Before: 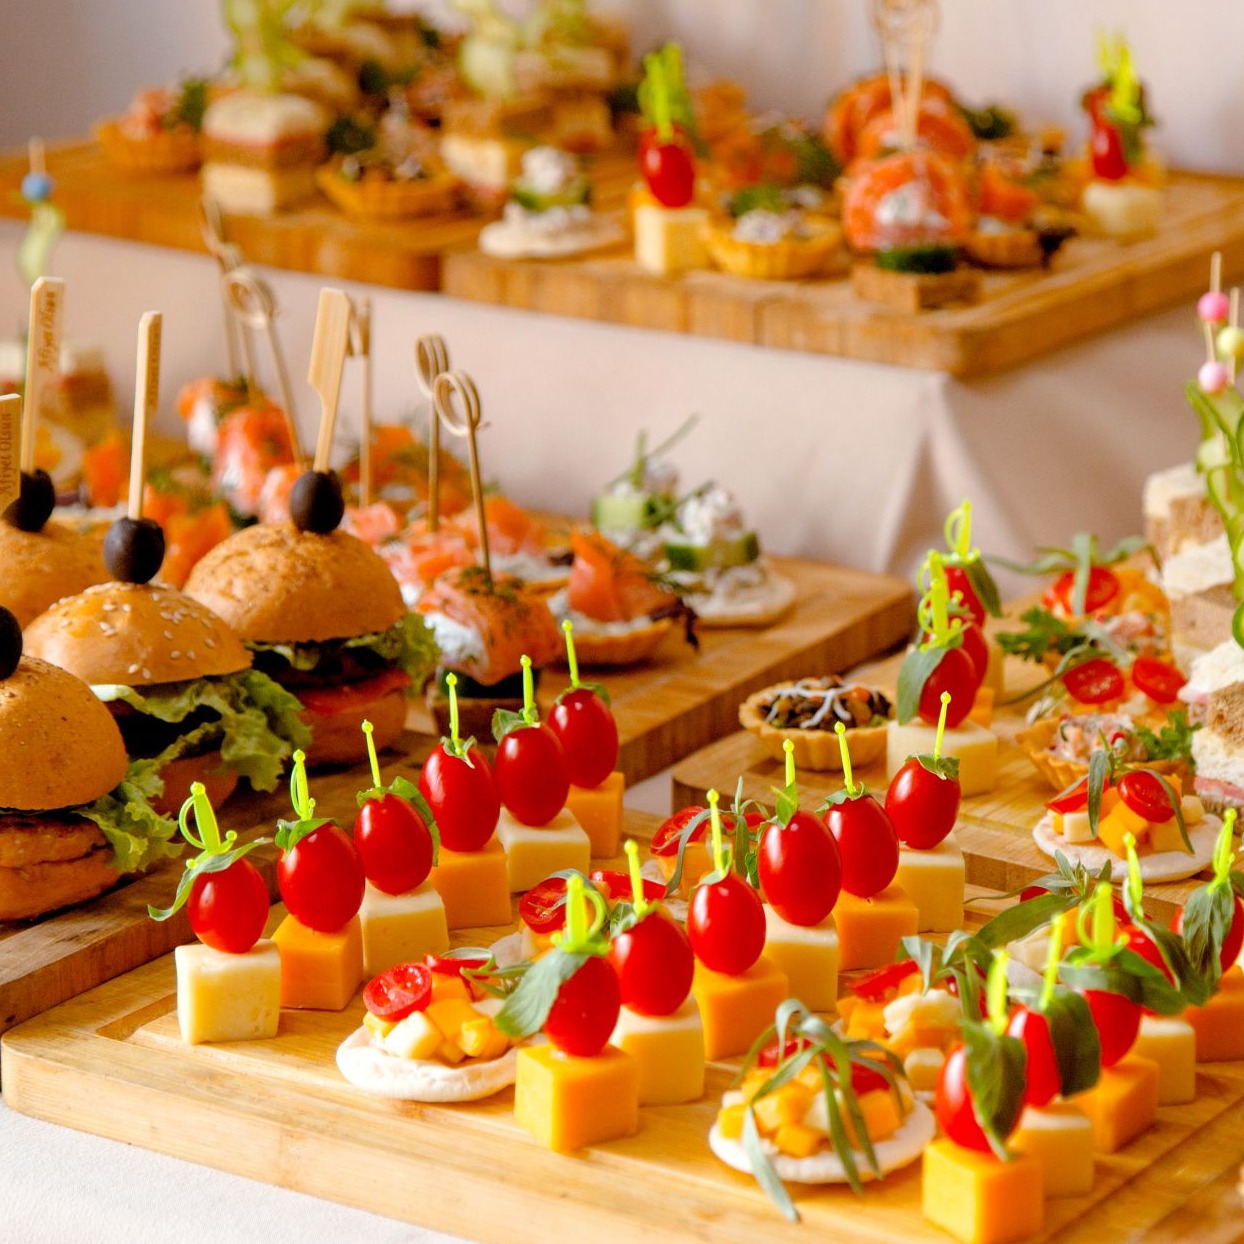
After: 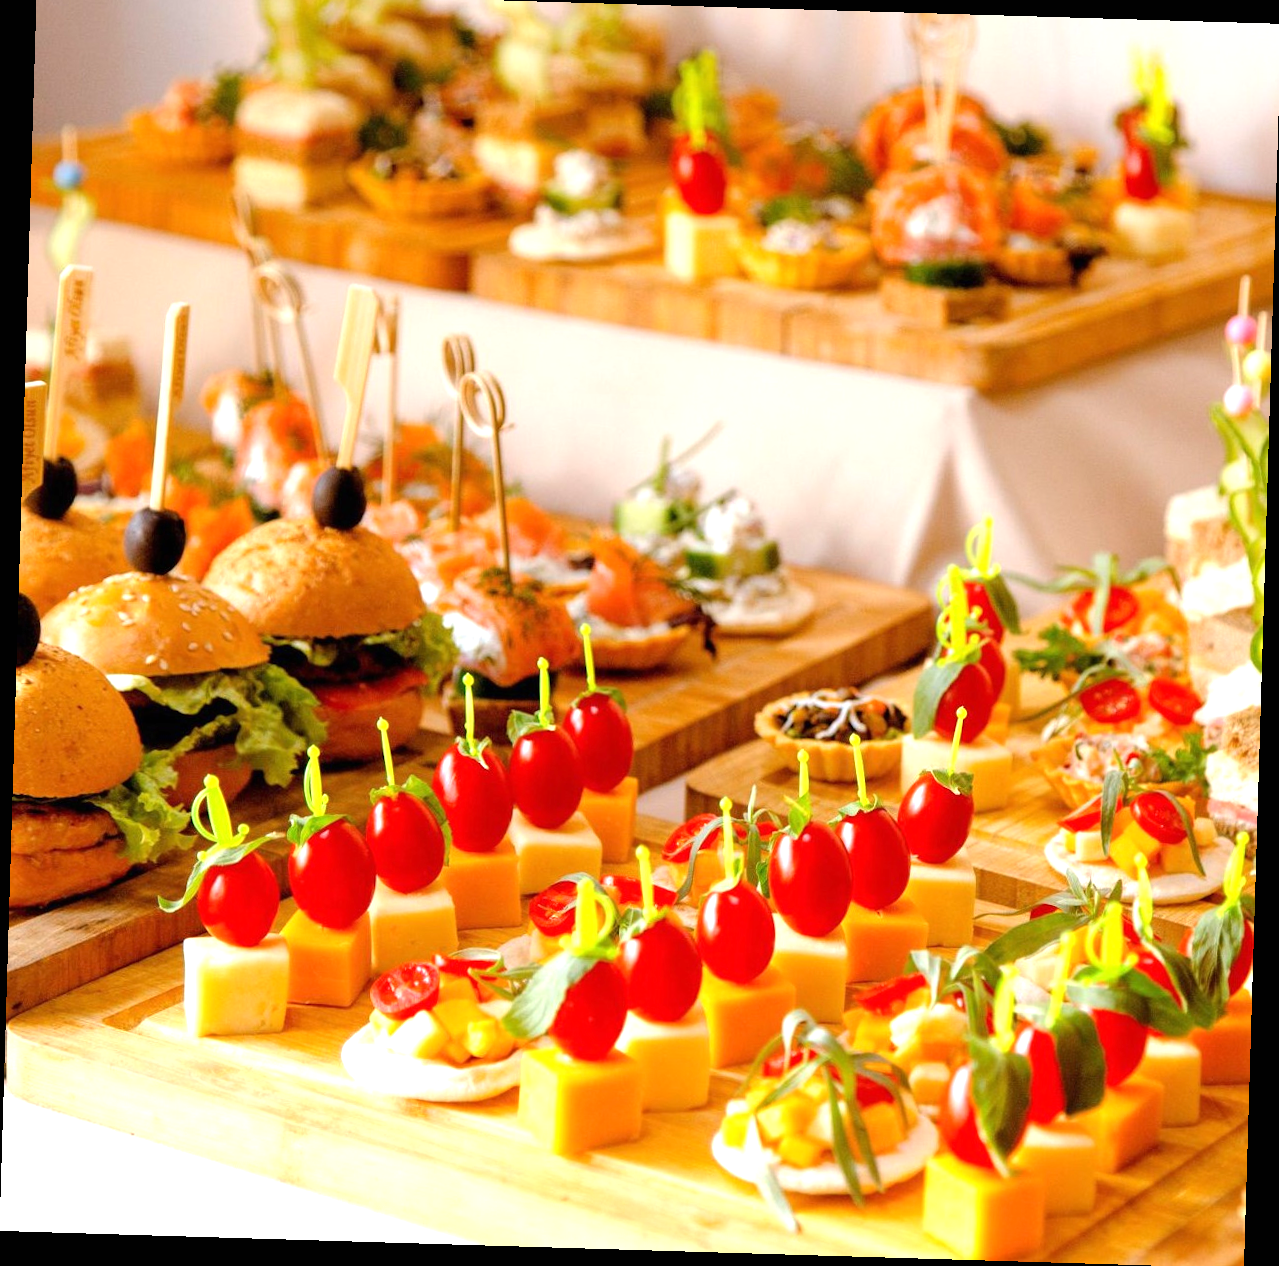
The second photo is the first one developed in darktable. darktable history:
crop: top 1.049%, right 0.001%
exposure: black level correction 0, exposure 0.7 EV, compensate exposure bias true, compensate highlight preservation false
rotate and perspective: rotation 1.72°, automatic cropping off
